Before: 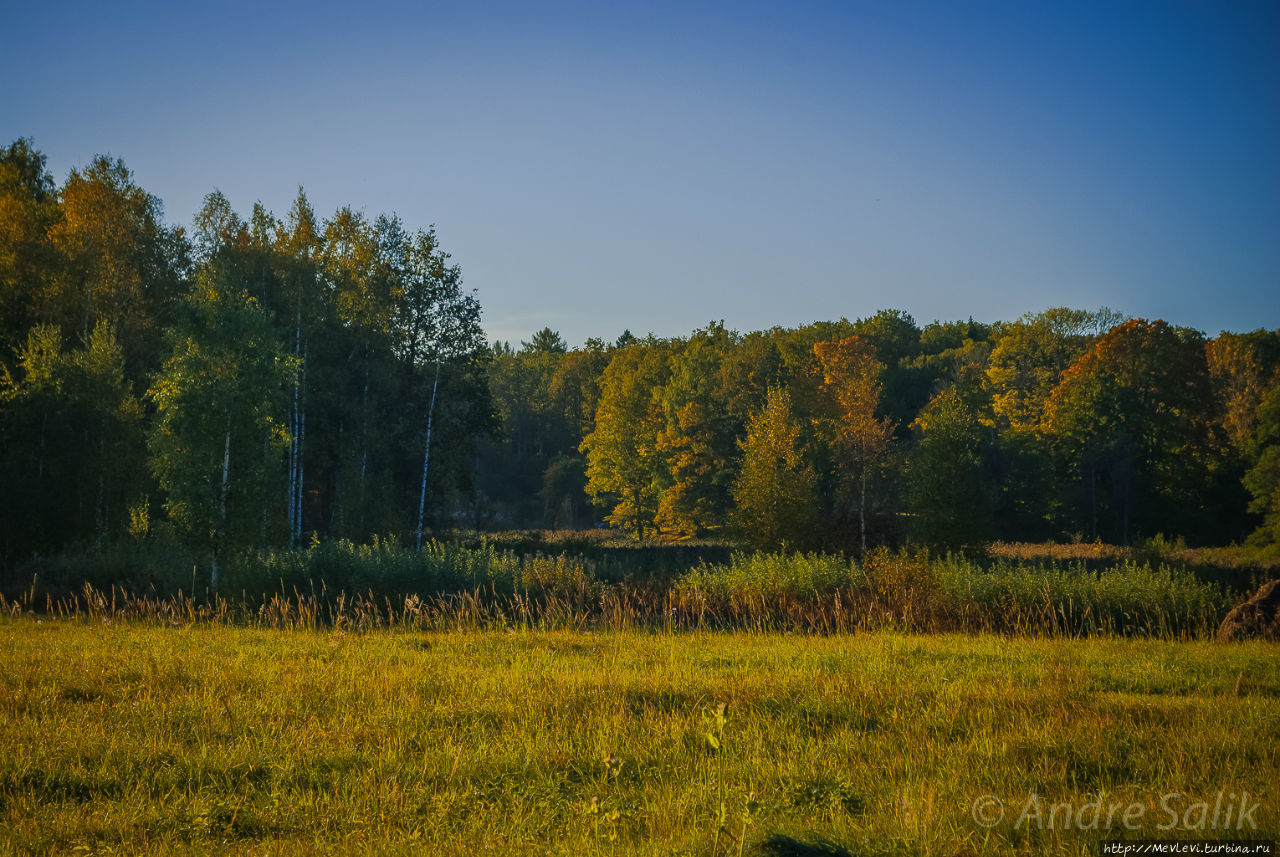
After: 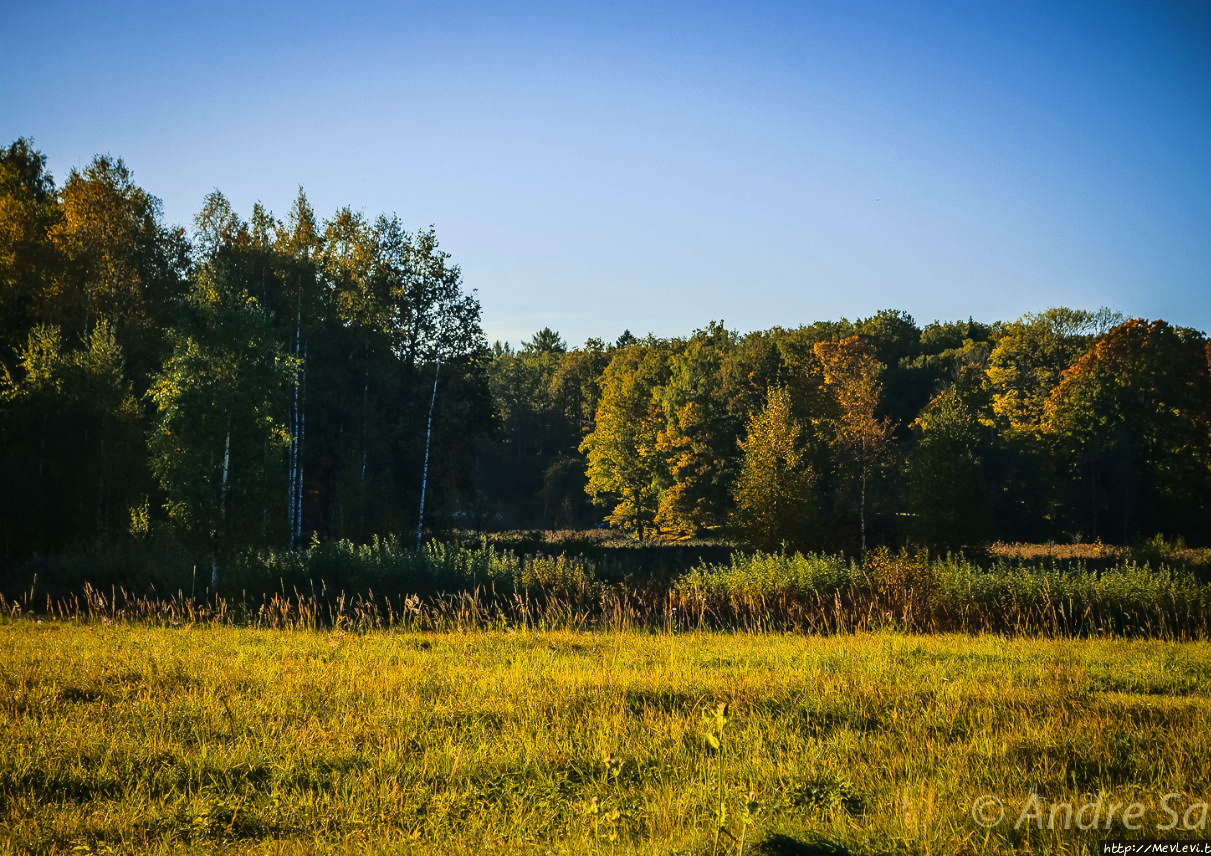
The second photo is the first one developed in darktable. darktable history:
color correction: highlights b* -0.047
crop and rotate: left 0%, right 5.376%
base curve: curves: ch0 [(0, 0) (0.04, 0.03) (0.133, 0.232) (0.448, 0.748) (0.843, 0.968) (1, 1)]
